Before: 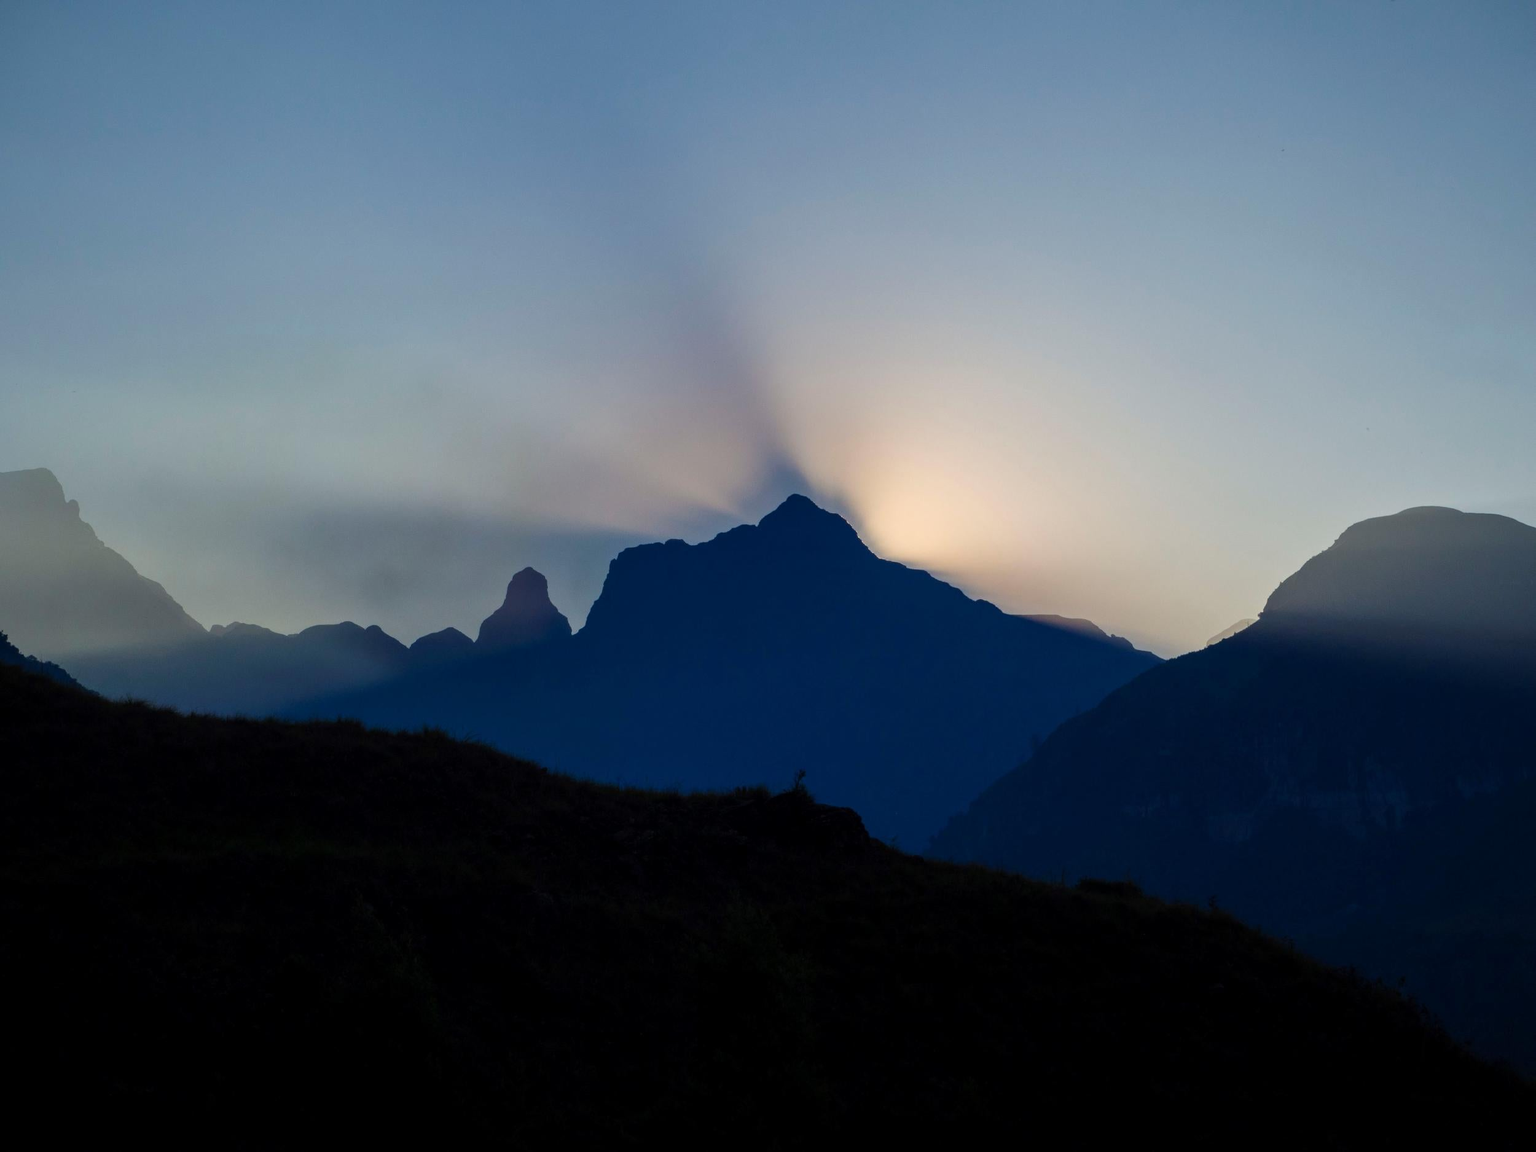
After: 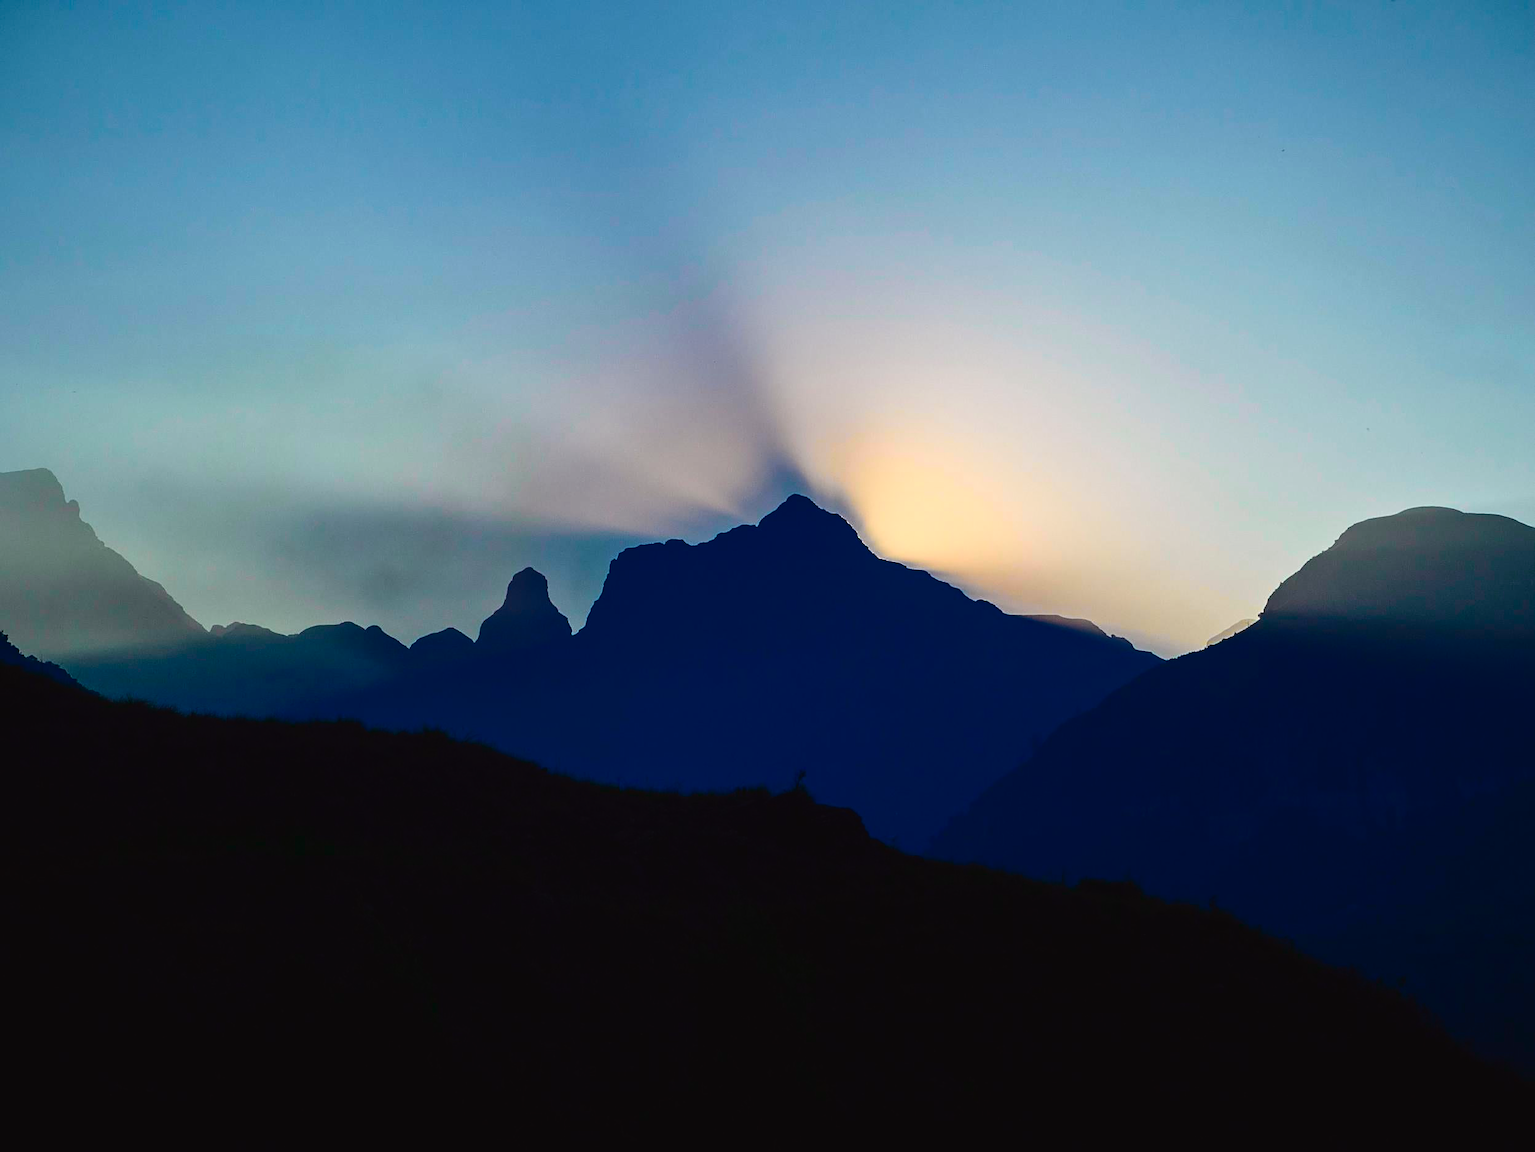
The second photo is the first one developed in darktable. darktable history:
tone curve: curves: ch0 [(0, 0.023) (0.137, 0.069) (0.249, 0.163) (0.487, 0.491) (0.778, 0.858) (0.896, 0.94) (1, 0.988)]; ch1 [(0, 0) (0.396, 0.369) (0.483, 0.459) (0.498, 0.5) (0.515, 0.517) (0.562, 0.6) (0.611, 0.667) (0.692, 0.744) (0.798, 0.863) (1, 1)]; ch2 [(0, 0) (0.426, 0.398) (0.483, 0.481) (0.503, 0.503) (0.526, 0.527) (0.549, 0.59) (0.62, 0.666) (0.705, 0.755) (0.985, 0.966)], color space Lab, independent channels, preserve colors none
sharpen: on, module defaults
